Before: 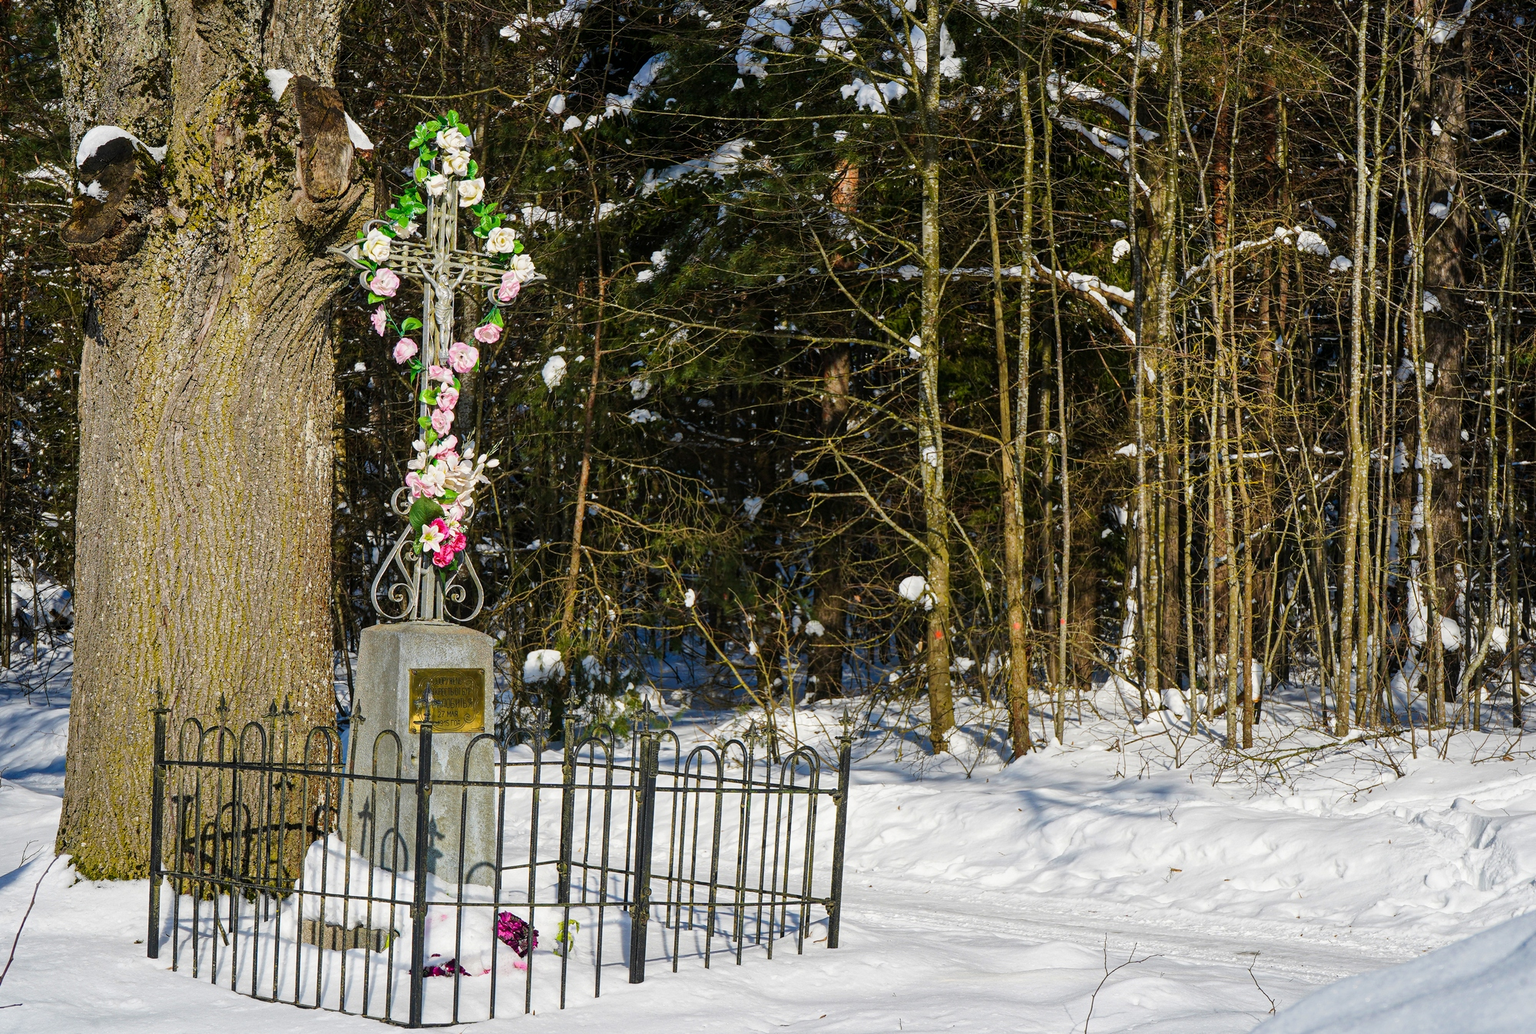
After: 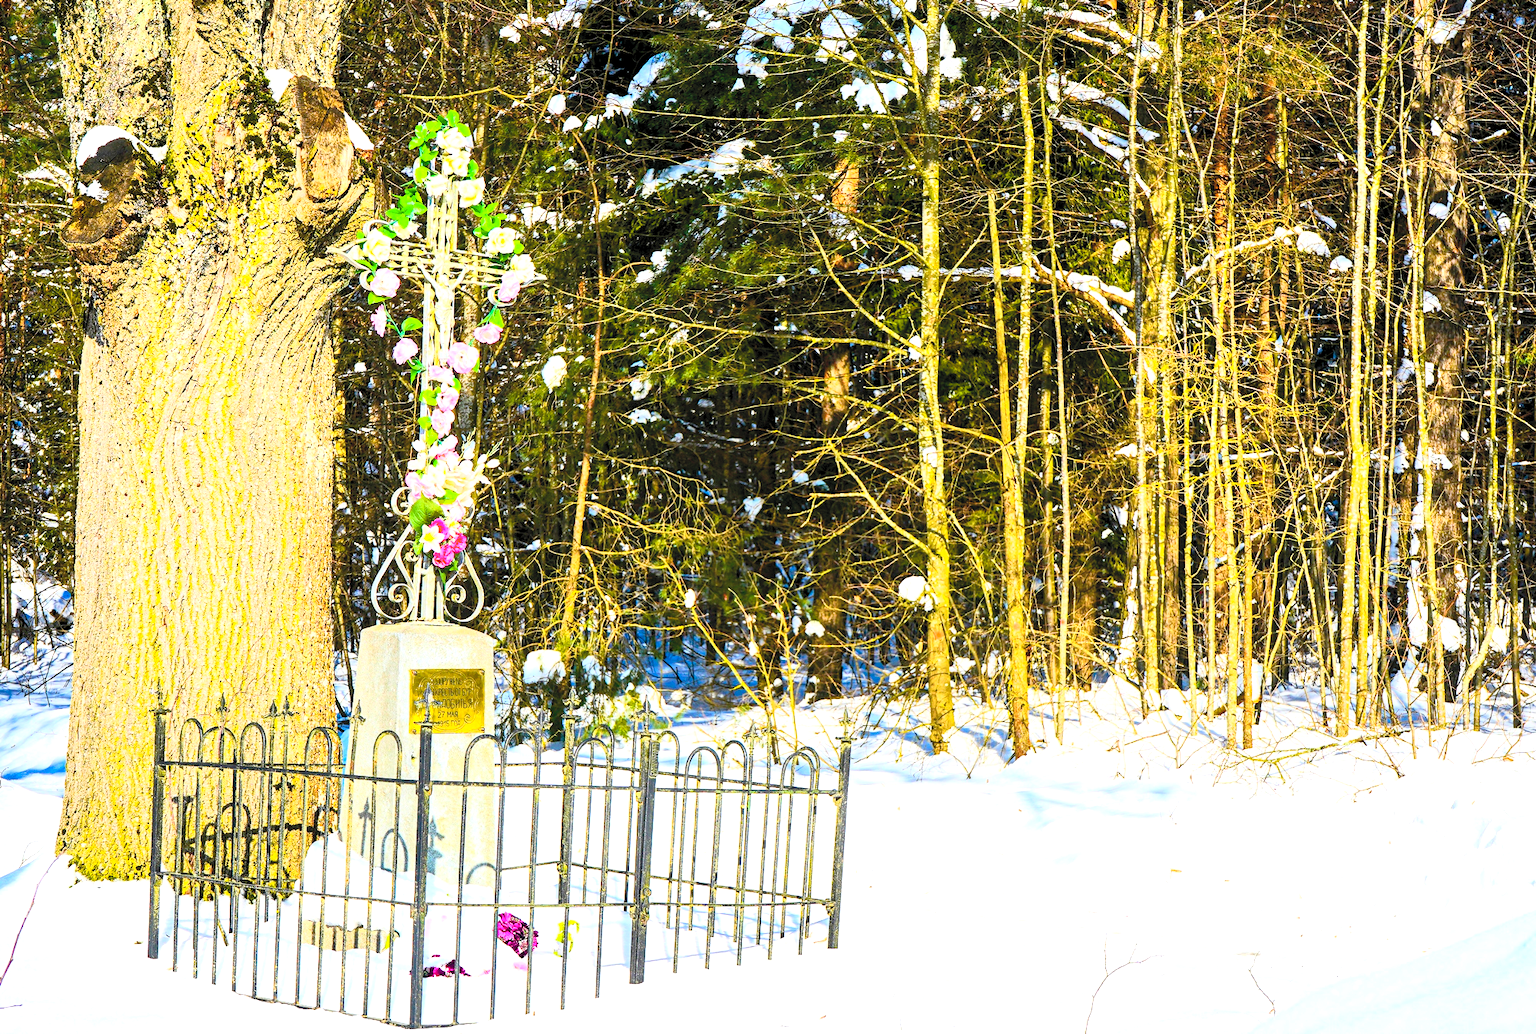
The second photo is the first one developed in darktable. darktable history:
exposure: black level correction 0.002, exposure 1.301 EV, compensate highlight preservation false
contrast brightness saturation: contrast 0.381, brightness 0.542
color balance rgb: linear chroma grading › global chroma 15.524%, perceptual saturation grading › global saturation 35.135%, perceptual saturation grading › highlights -29.815%, perceptual saturation grading › shadows 35.42%, global vibrance 20%
color correction: highlights a* 0.021, highlights b* -0.389
